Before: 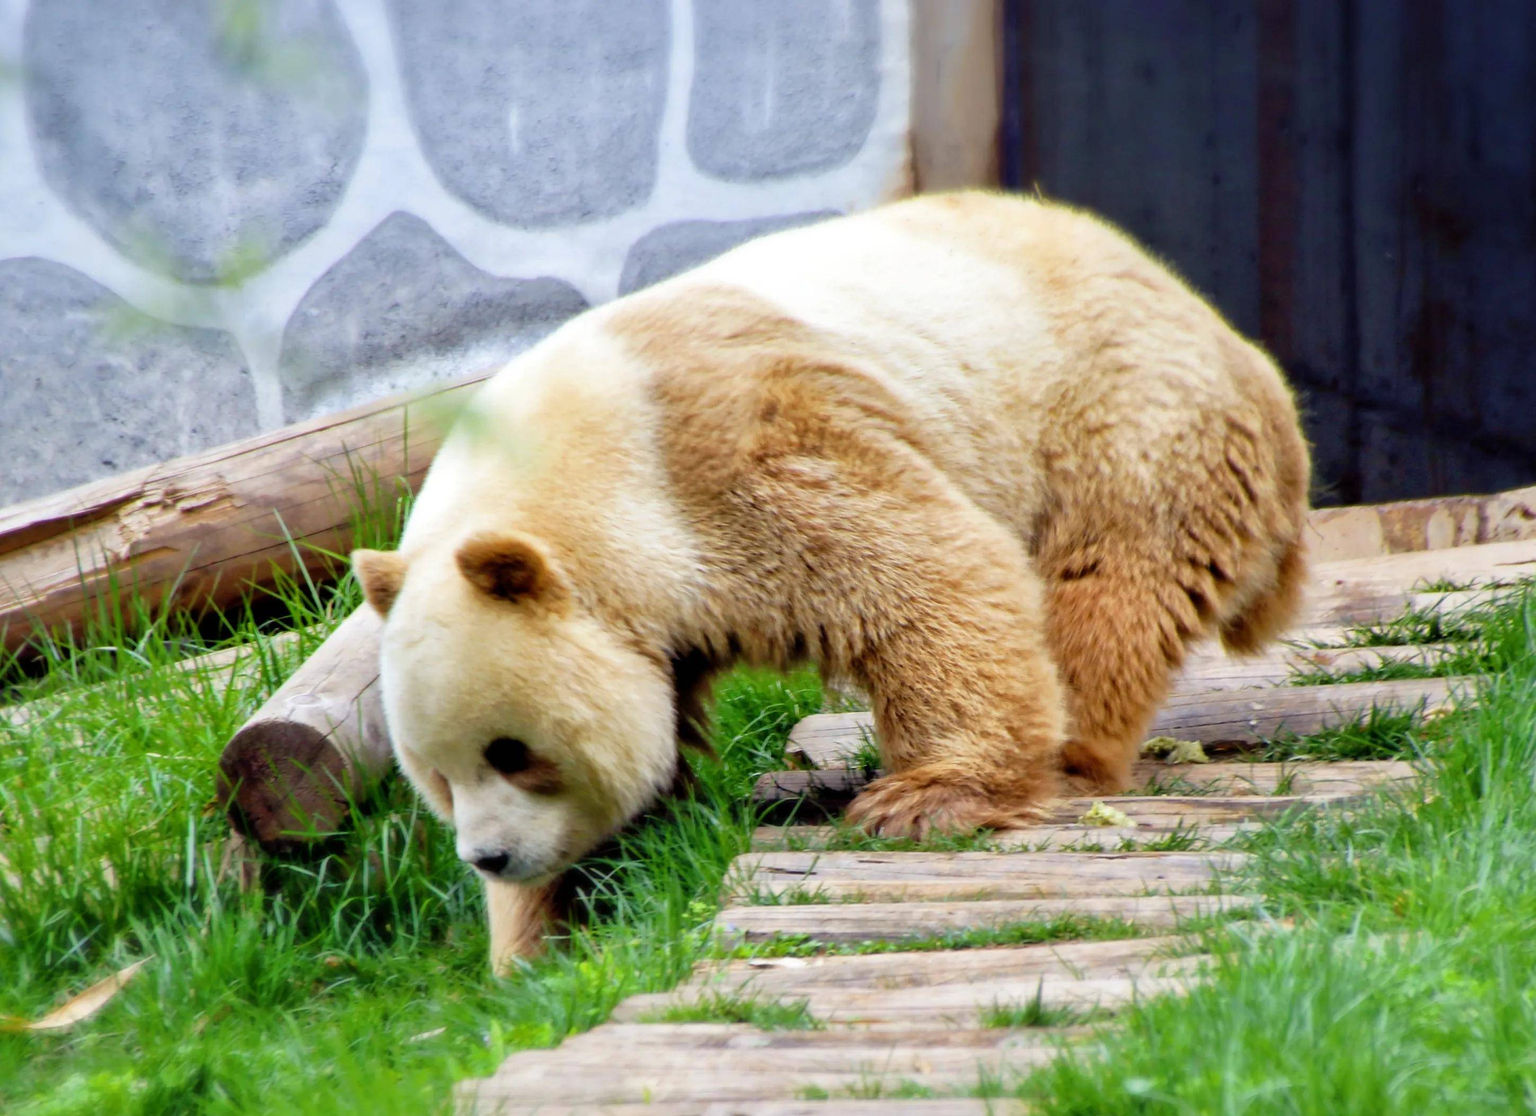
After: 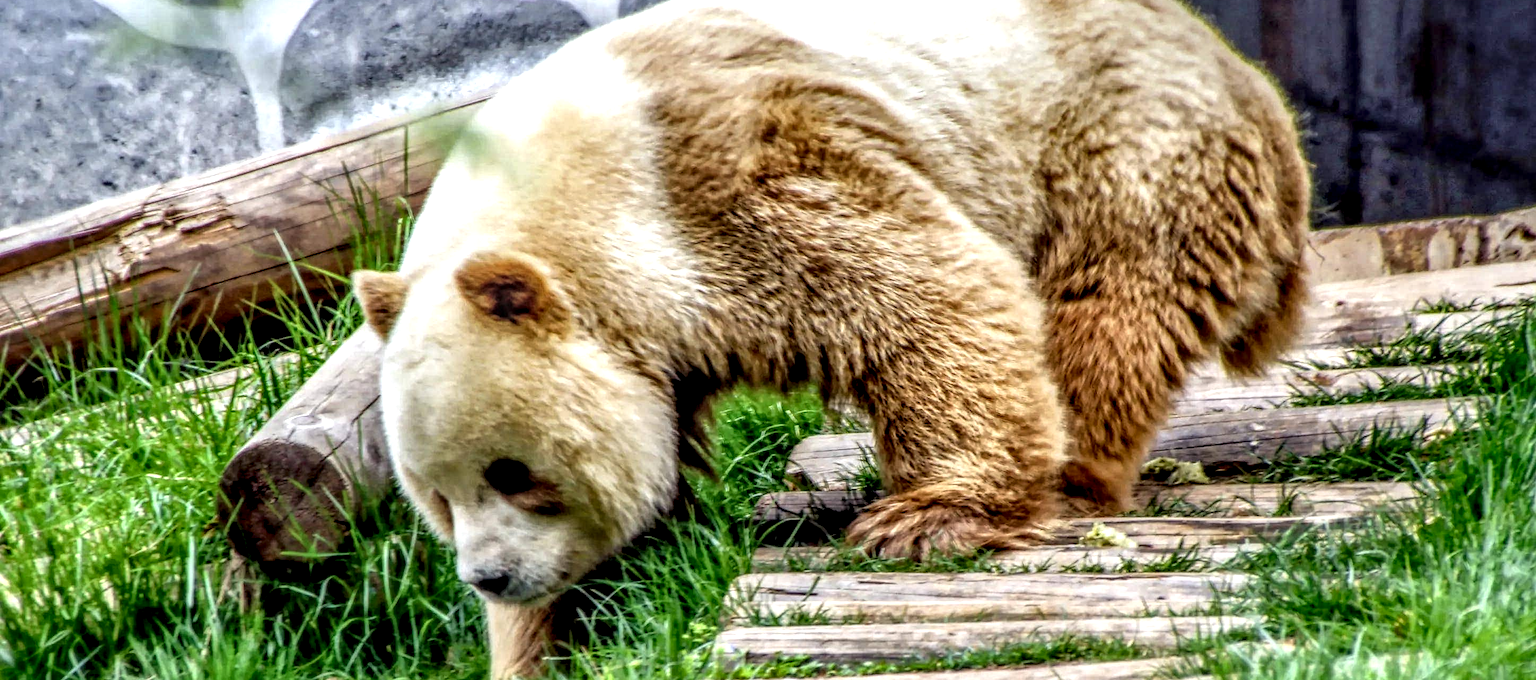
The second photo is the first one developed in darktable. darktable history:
local contrast: highlights 5%, shadows 2%, detail 299%, midtone range 0.306
crop and rotate: top 25.05%, bottom 13.974%
